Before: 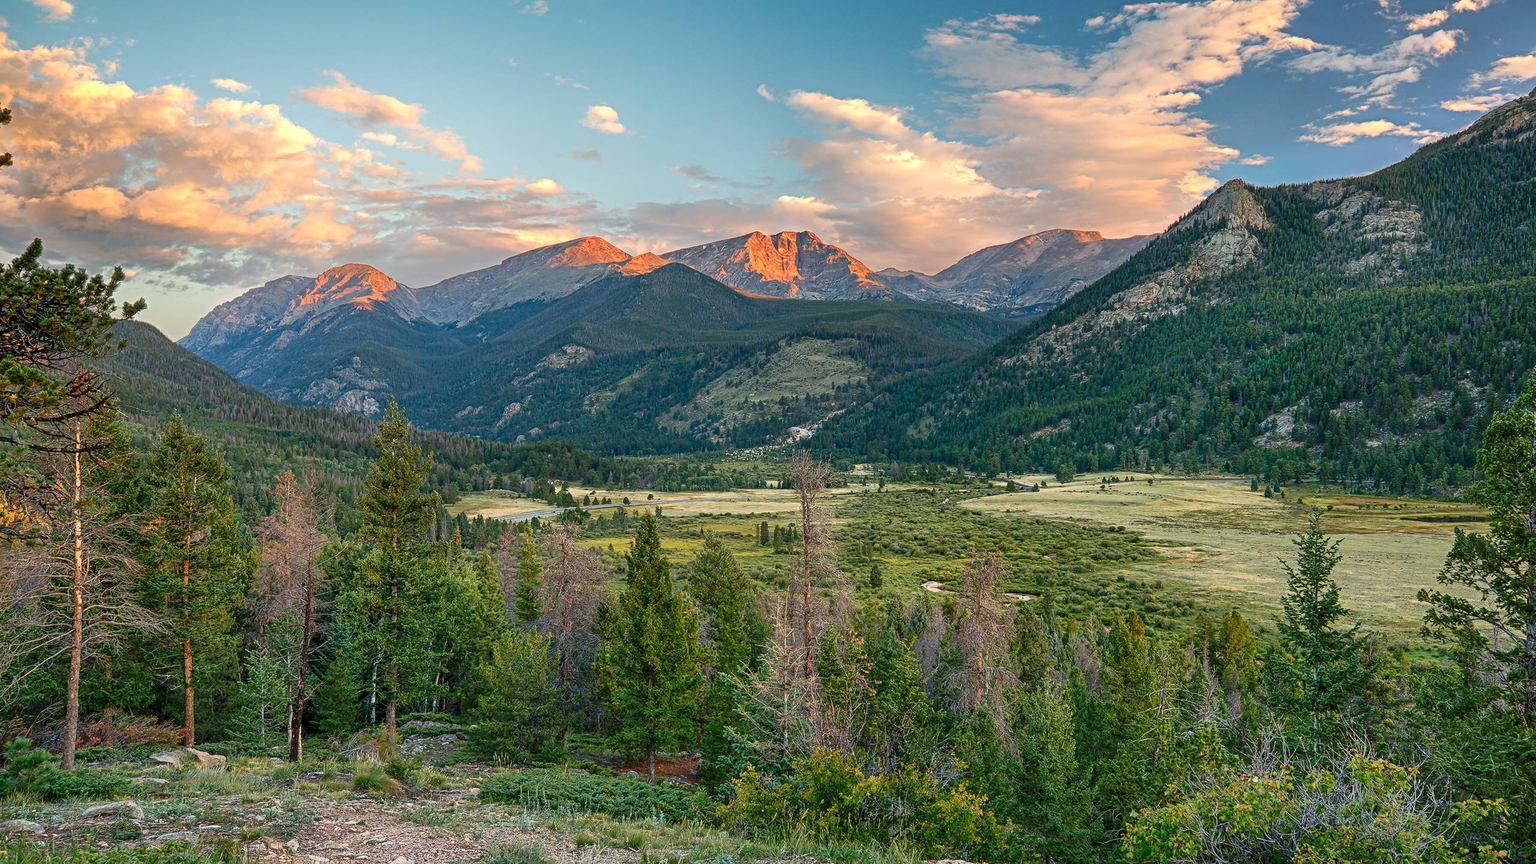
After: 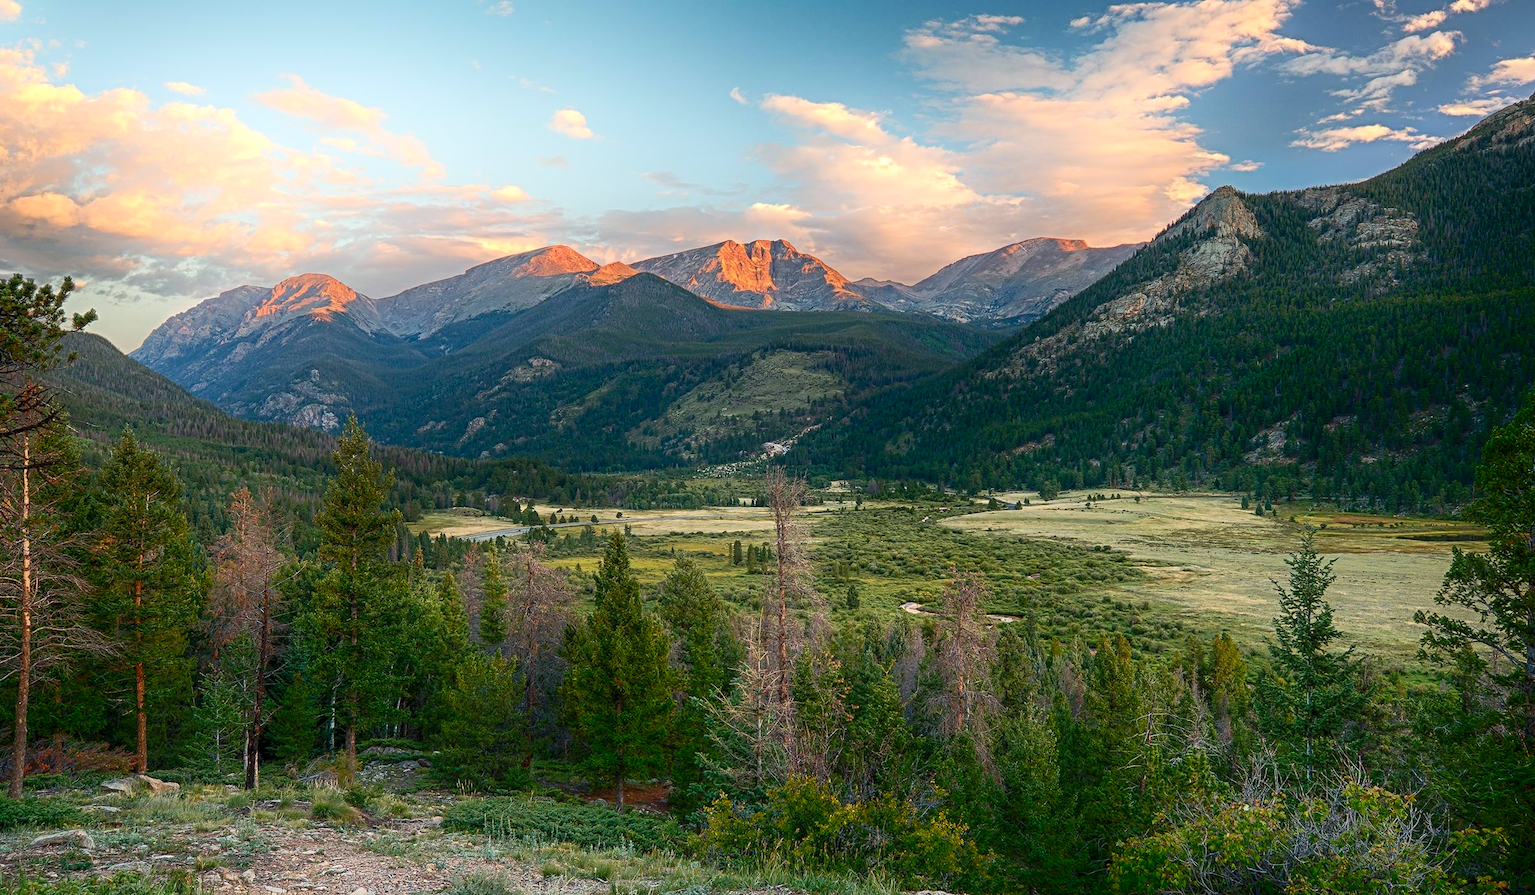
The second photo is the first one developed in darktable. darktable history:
shadows and highlights: shadows -89.55, highlights 91.28, soften with gaussian
crop and rotate: left 3.454%
